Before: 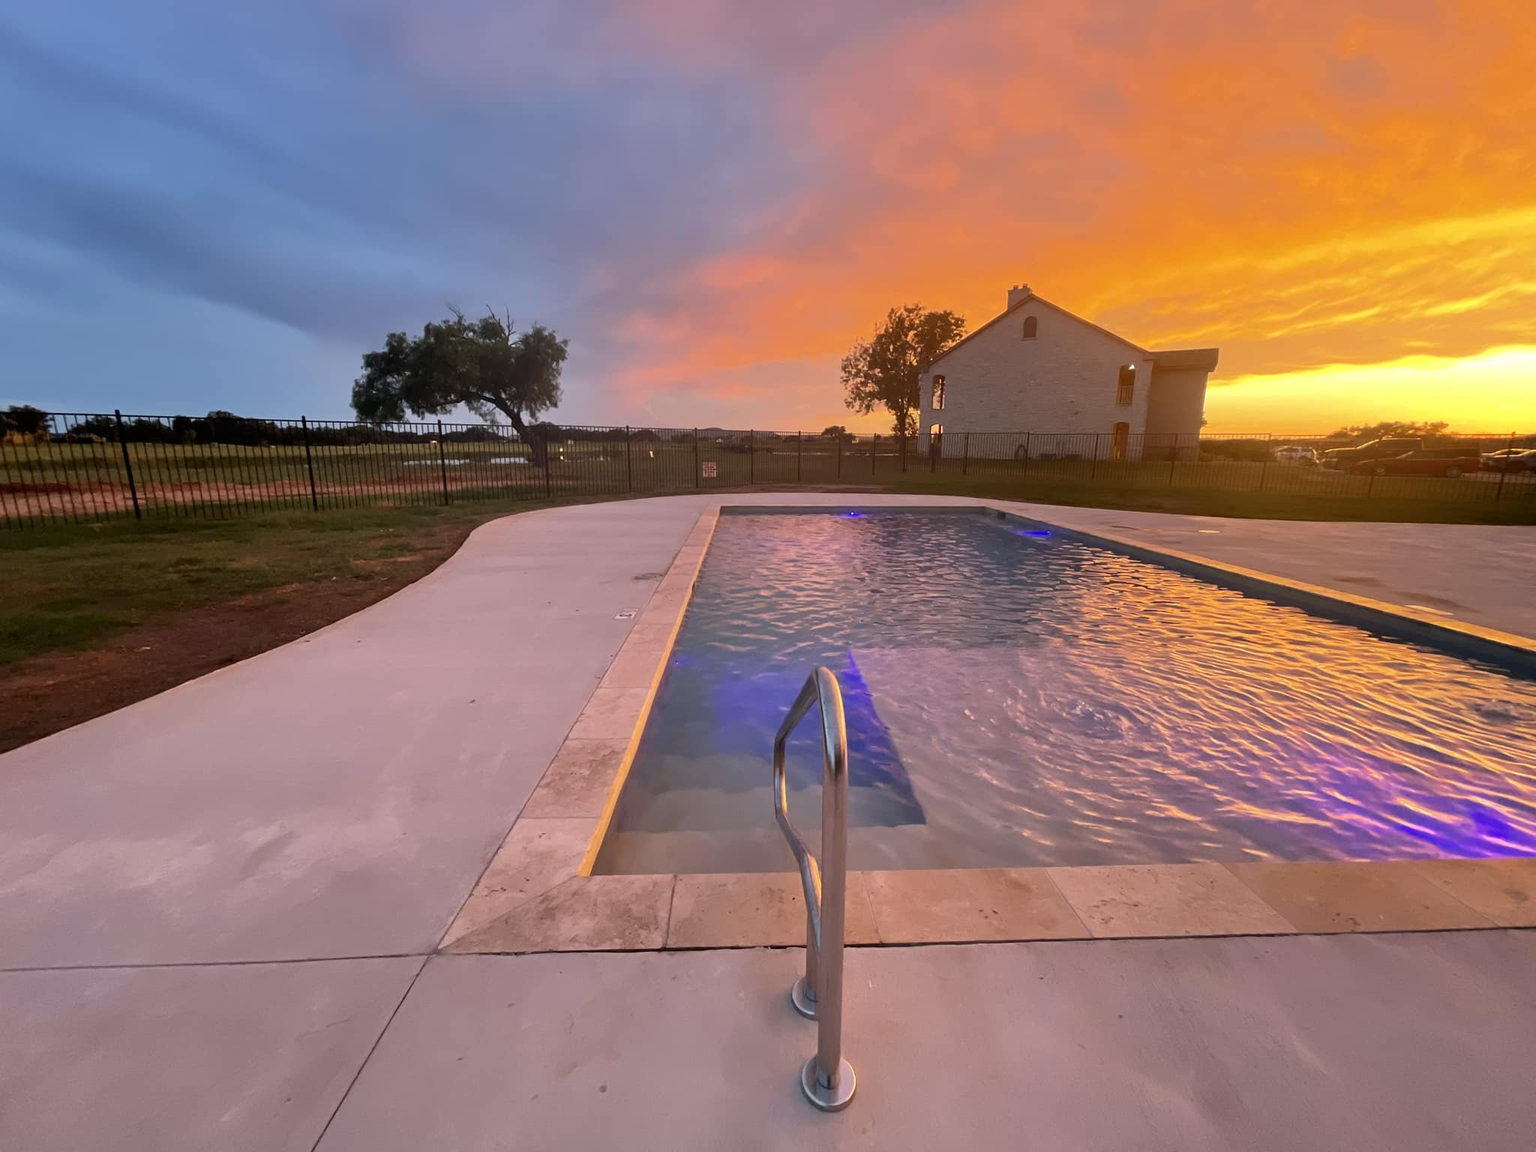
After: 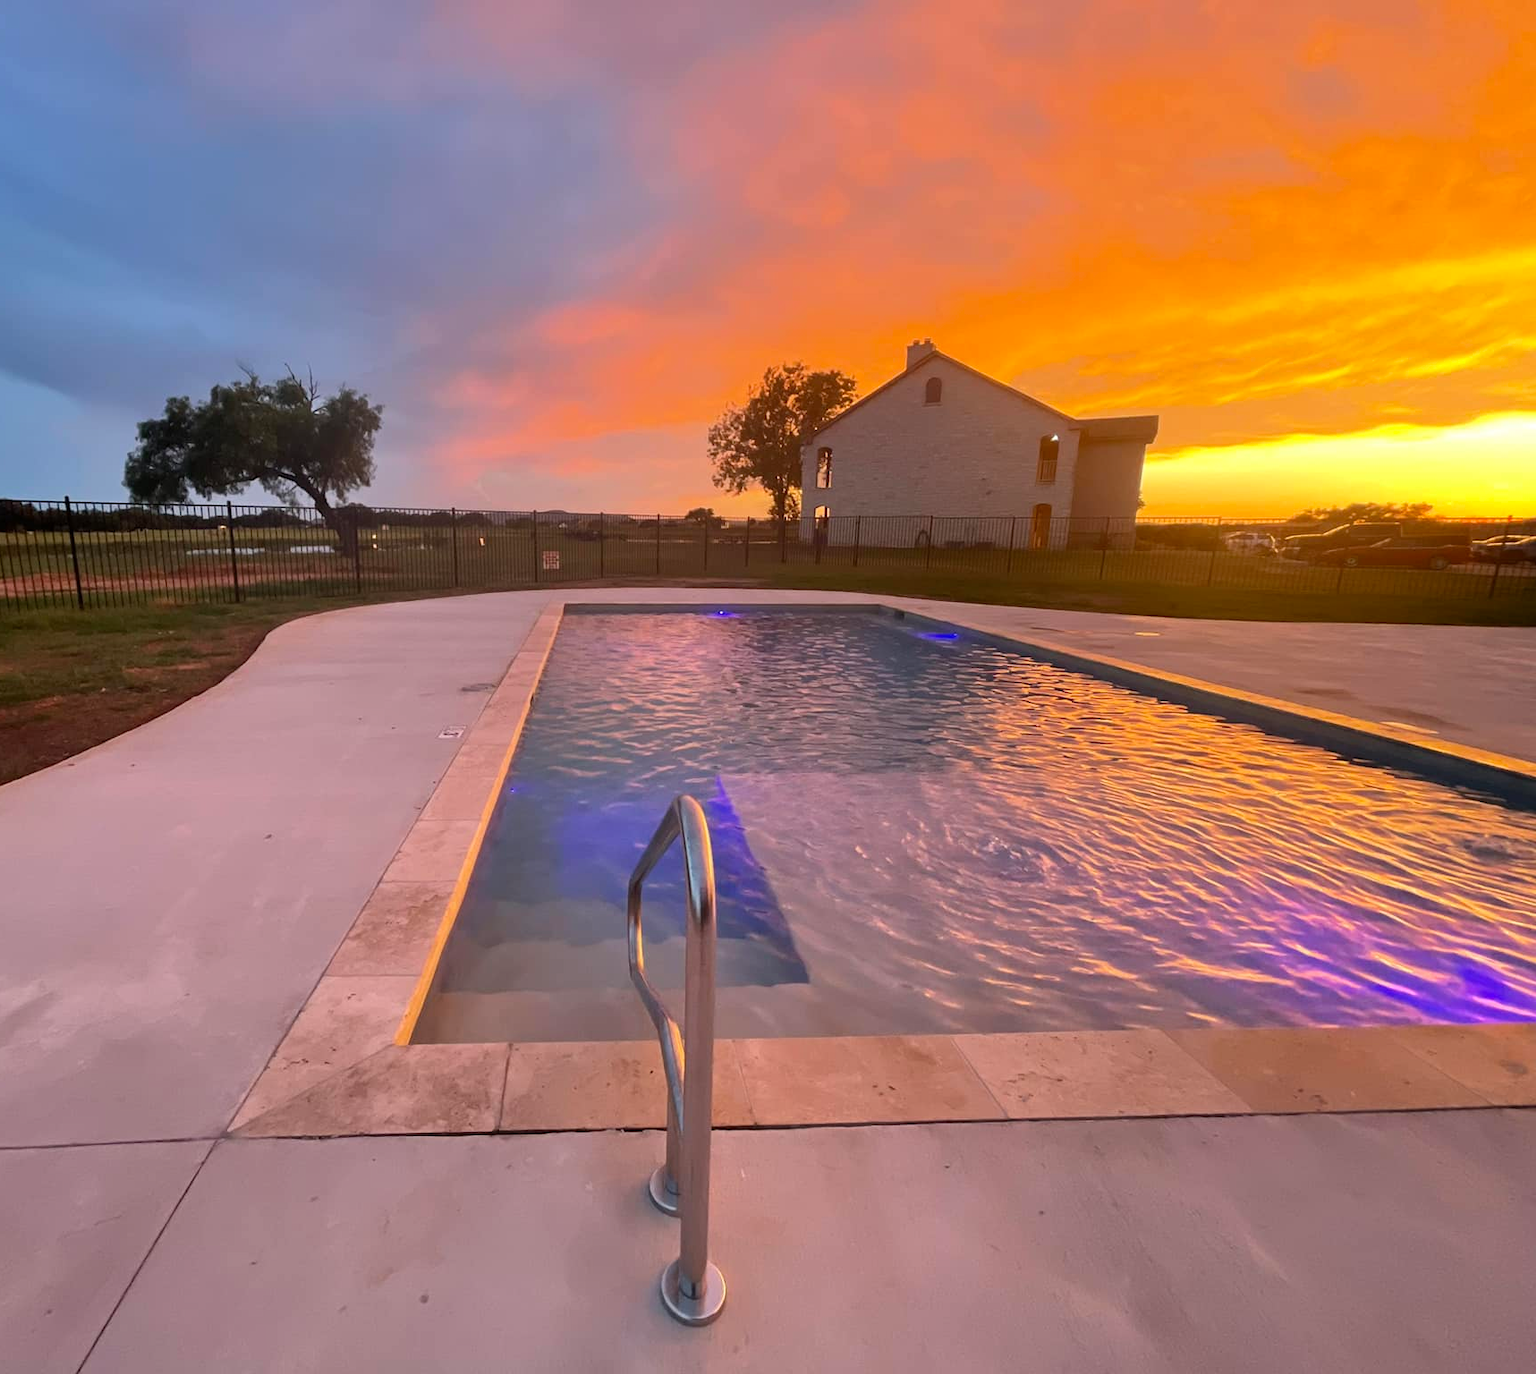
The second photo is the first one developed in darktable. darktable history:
crop: left 16.145%
tone equalizer: on, module defaults
